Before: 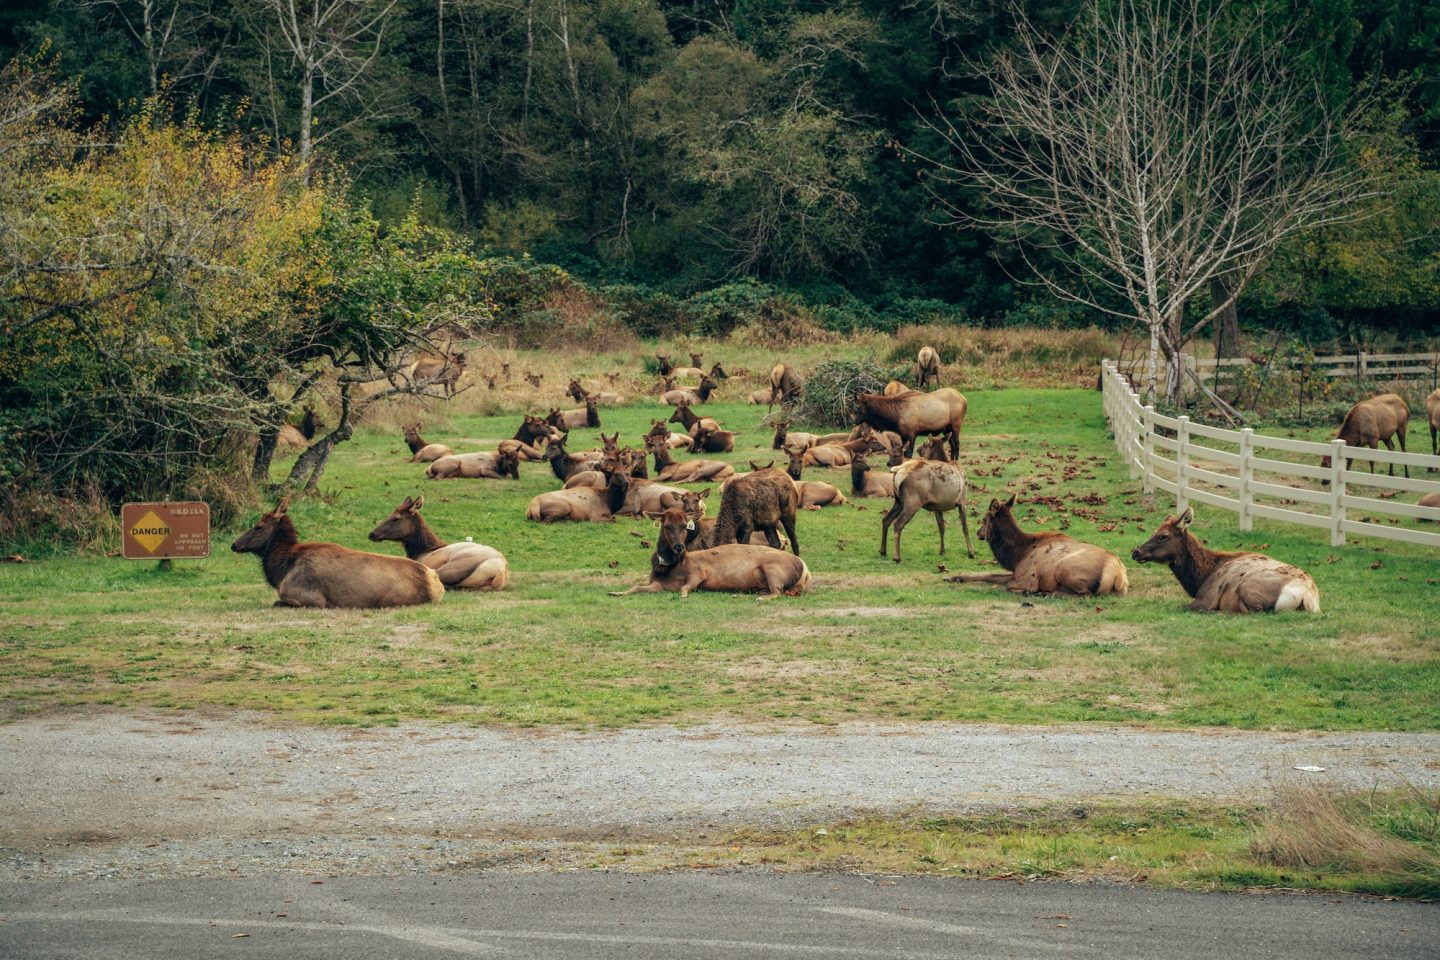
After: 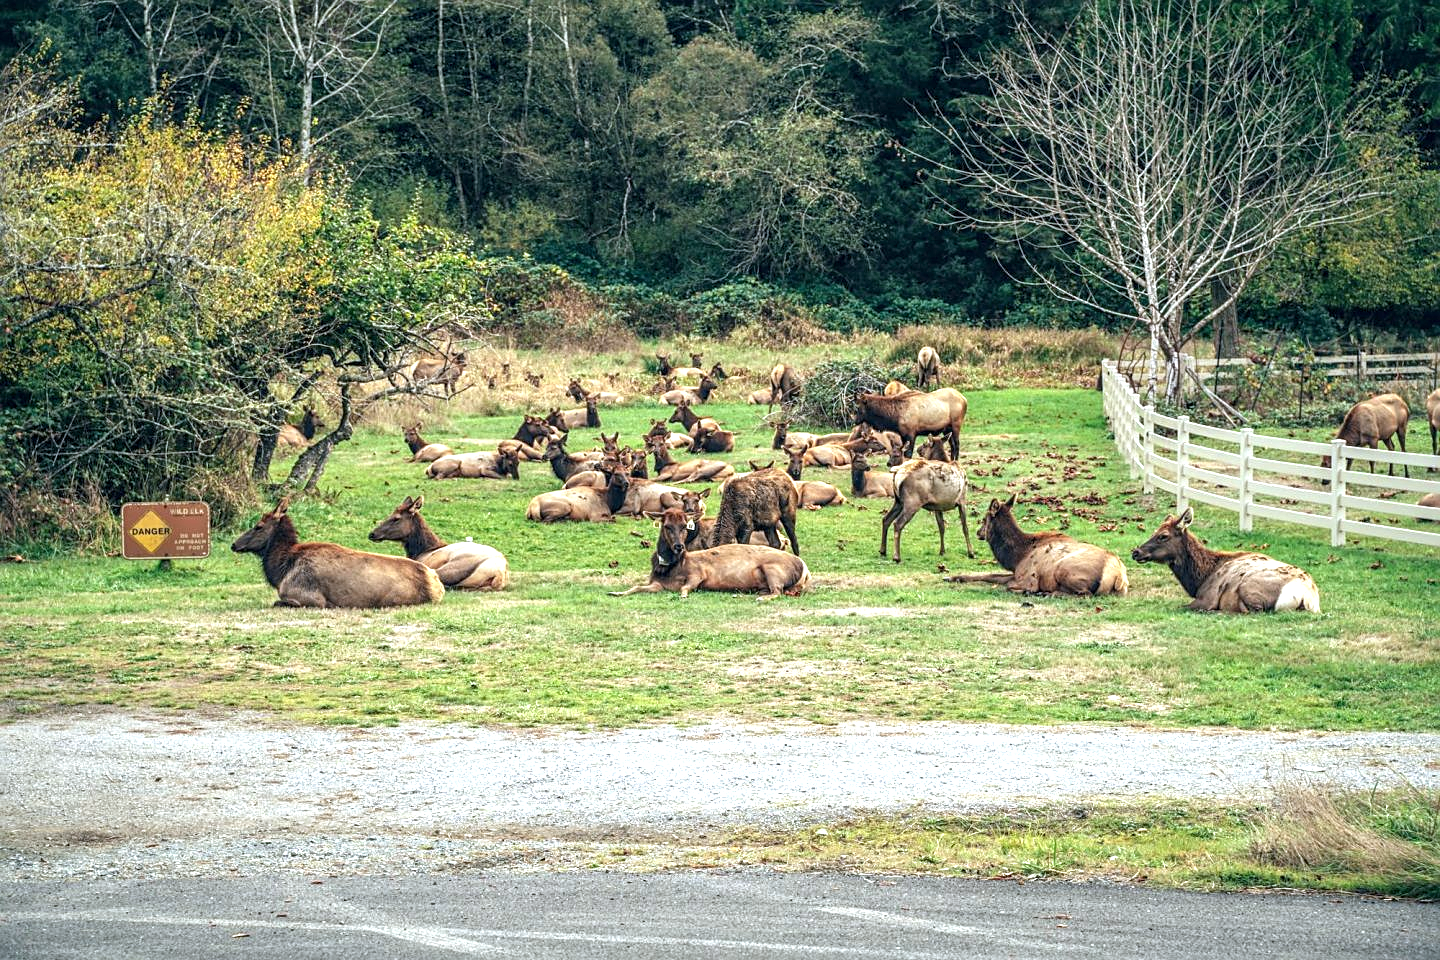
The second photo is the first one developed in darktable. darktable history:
local contrast: on, module defaults
exposure: black level correction 0, exposure 1 EV, compensate exposure bias true, compensate highlight preservation false
white balance: red 0.954, blue 1.079
sharpen: on, module defaults
